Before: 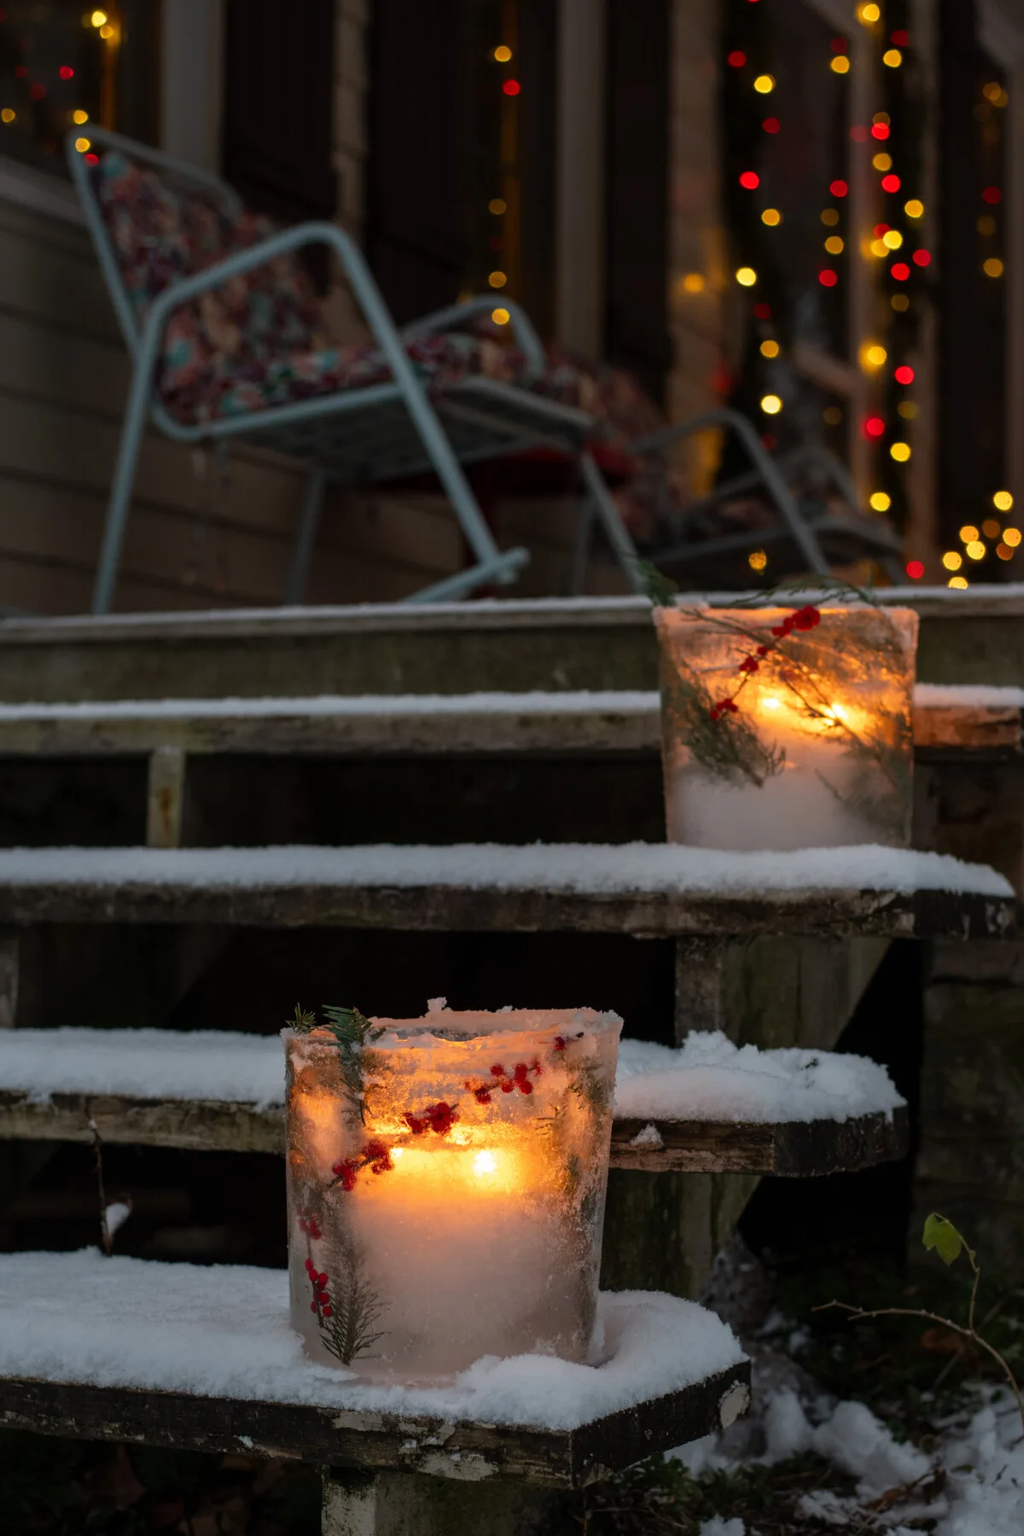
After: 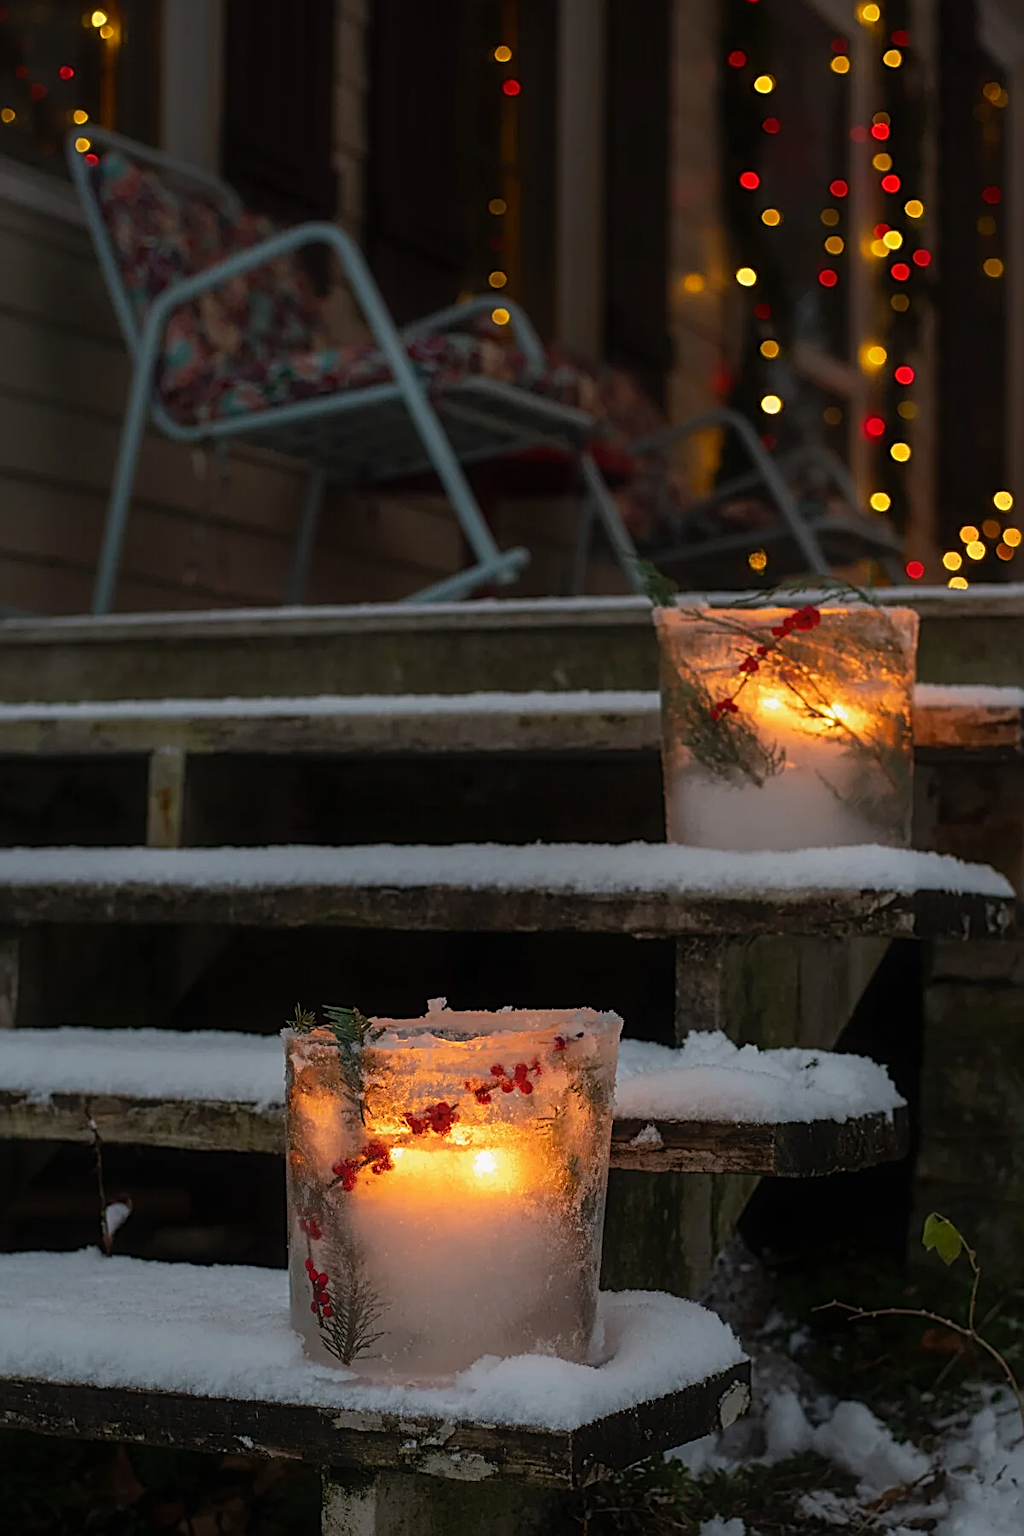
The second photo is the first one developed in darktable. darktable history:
sharpen: radius 2.573, amount 0.698
contrast equalizer: octaves 7, y [[0.5, 0.488, 0.462, 0.461, 0.491, 0.5], [0.5 ×6], [0.5 ×6], [0 ×6], [0 ×6]]
